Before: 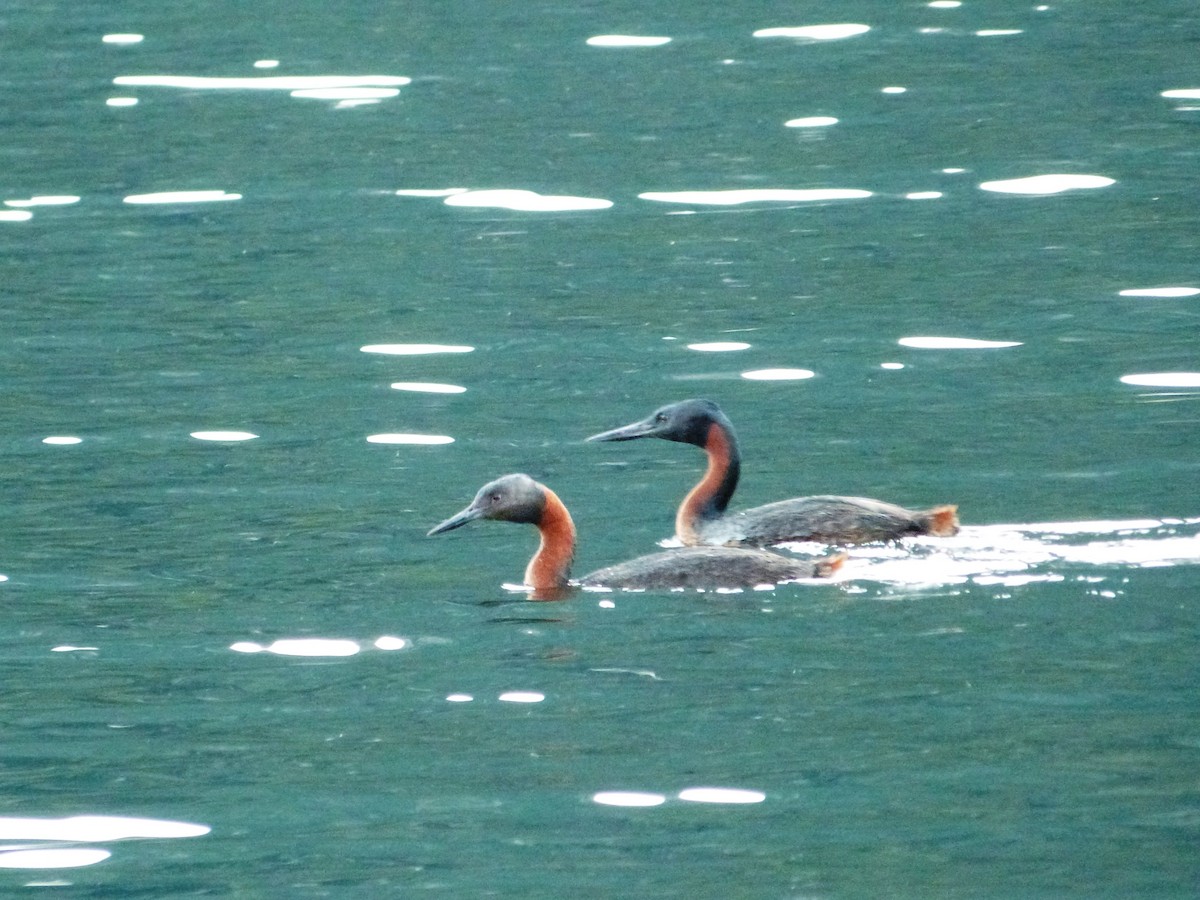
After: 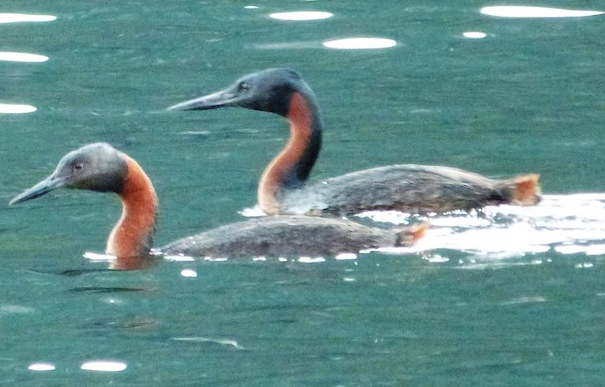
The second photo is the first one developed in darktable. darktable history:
crop: left 34.842%, top 36.829%, right 14.659%, bottom 20.037%
